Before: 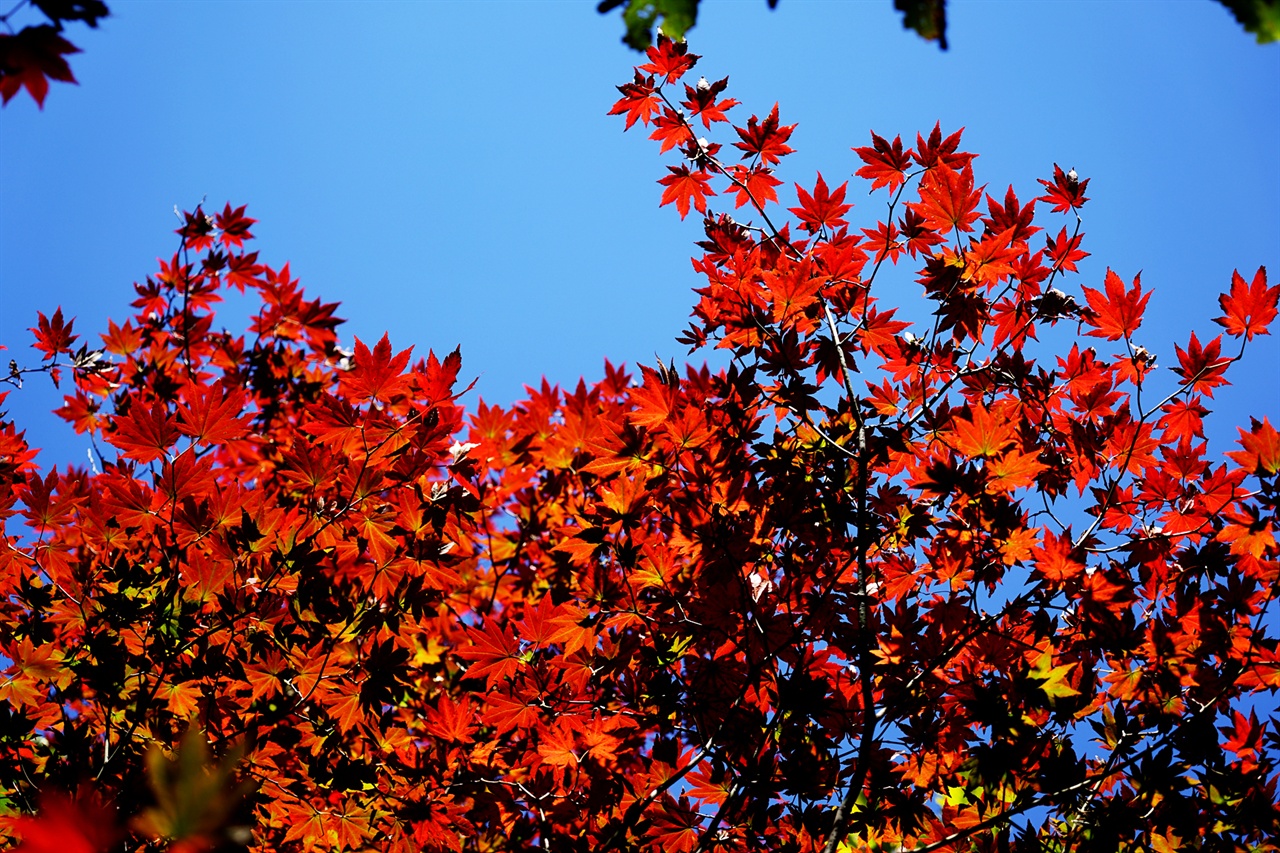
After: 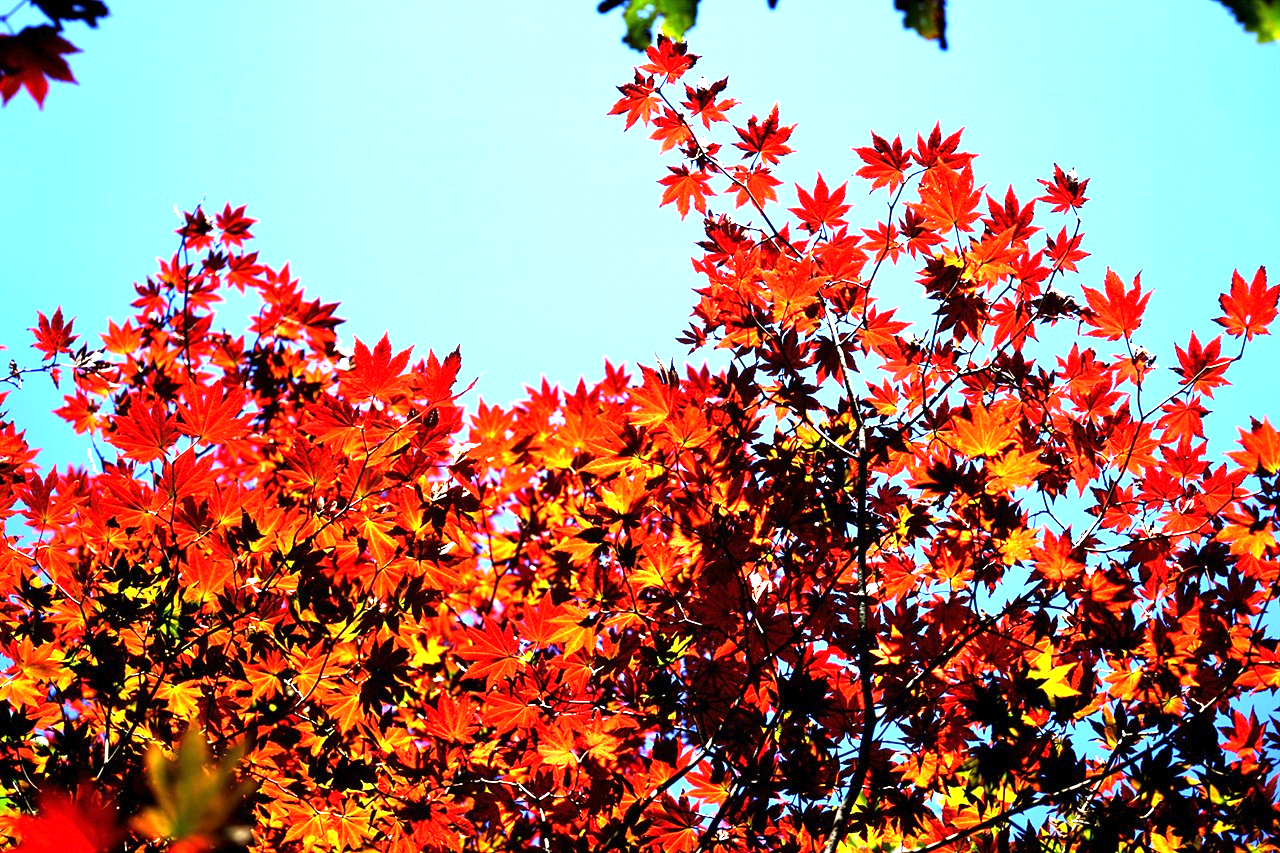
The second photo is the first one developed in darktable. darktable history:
exposure: exposure 2.036 EV, compensate highlight preservation false
